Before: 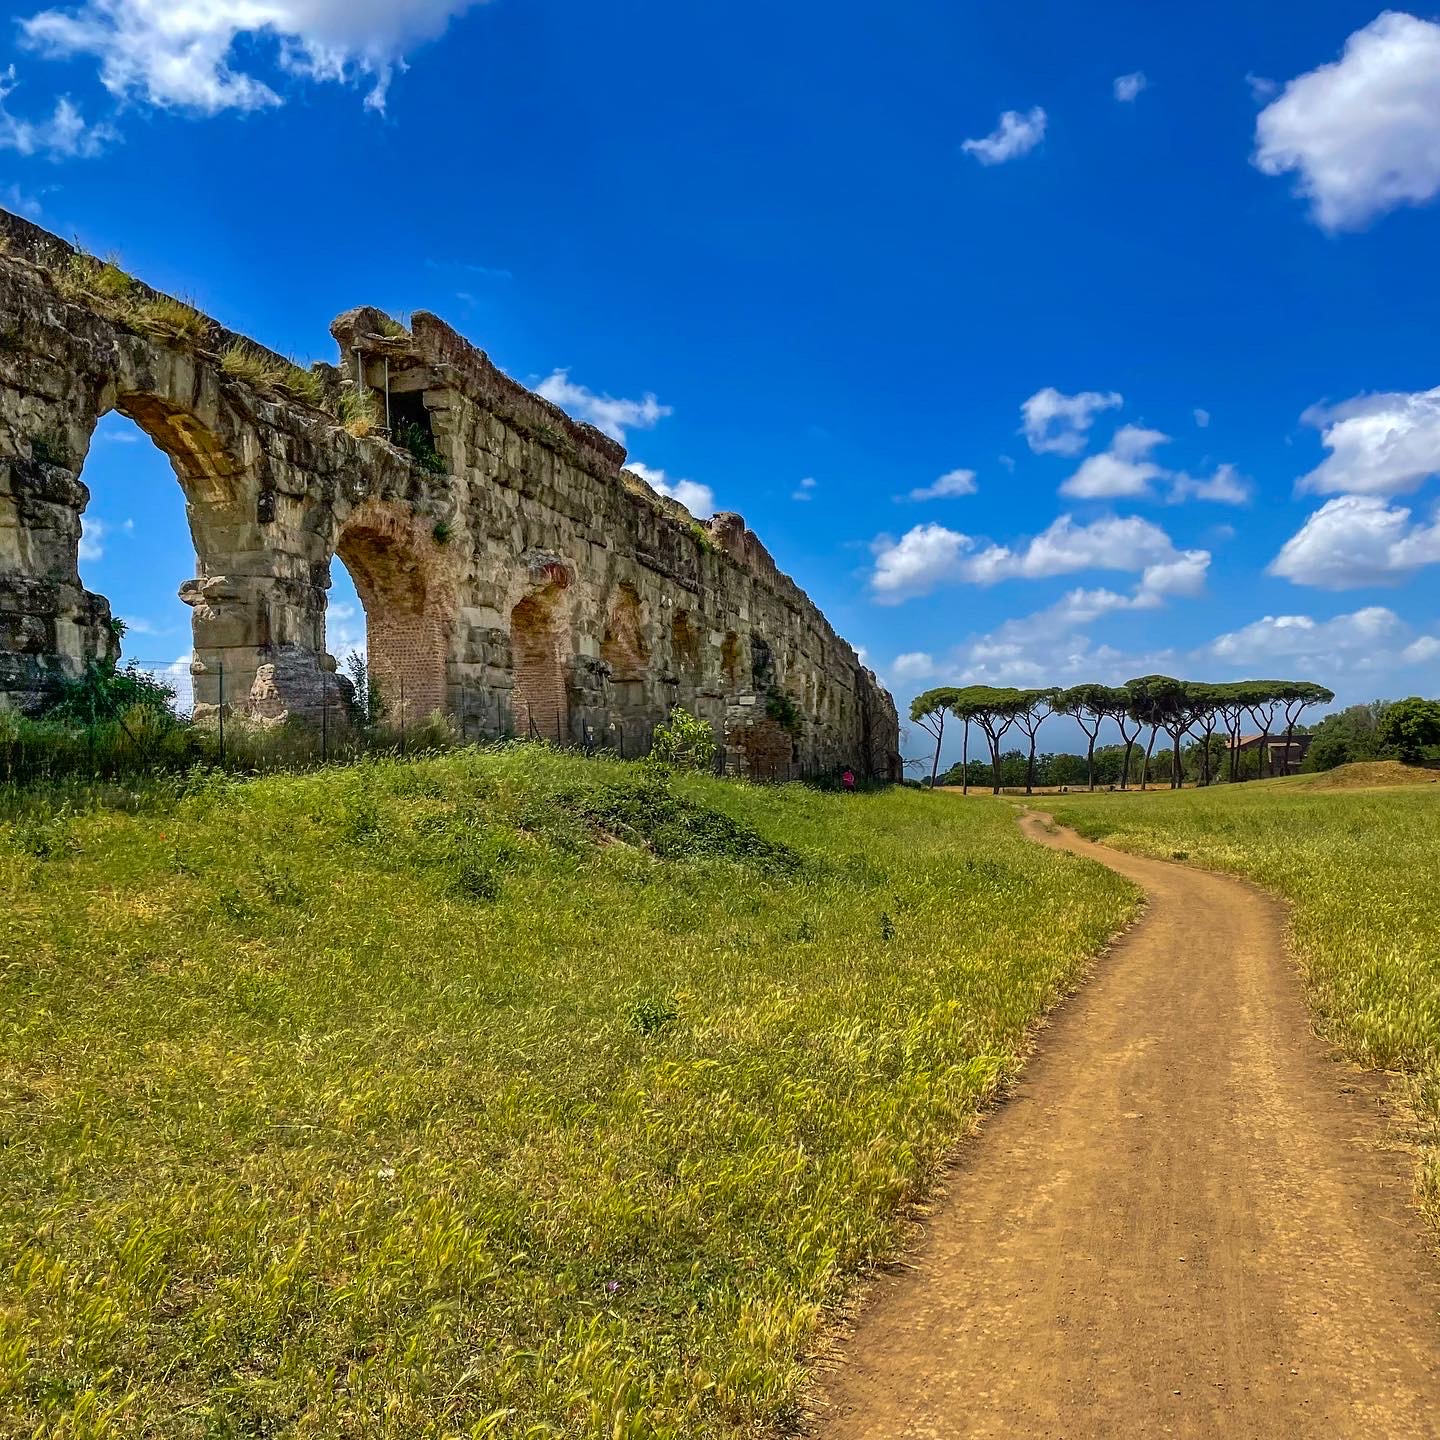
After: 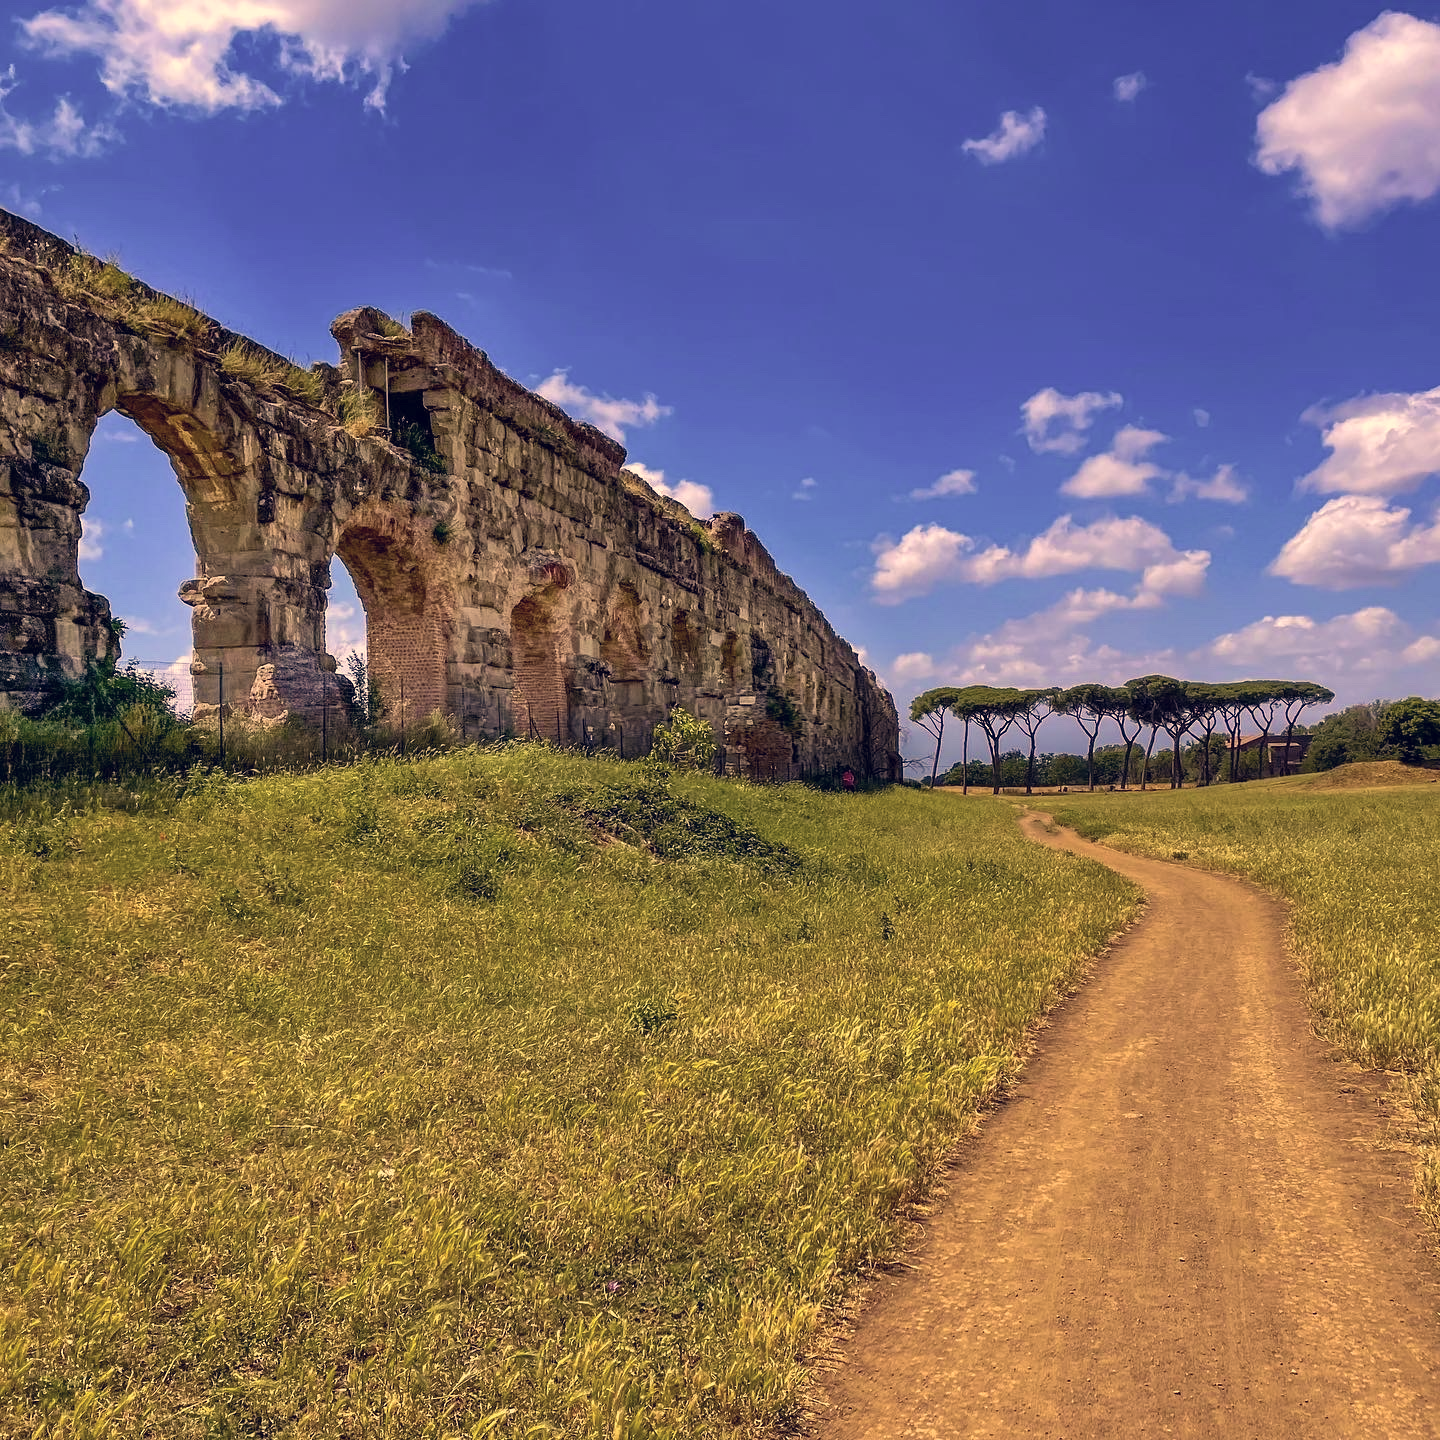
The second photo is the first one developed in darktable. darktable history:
color correction: highlights a* 19.59, highlights b* 27.49, shadows a* 3.46, shadows b* -17.28, saturation 0.73
velvia: on, module defaults
